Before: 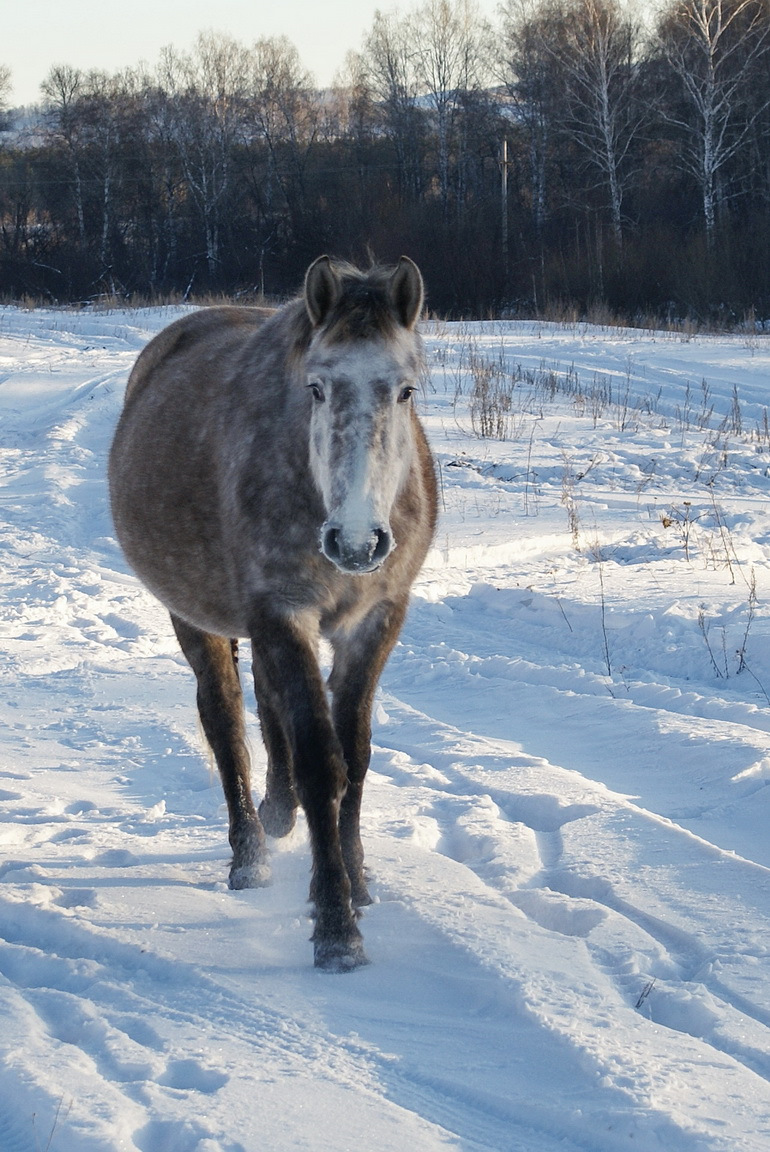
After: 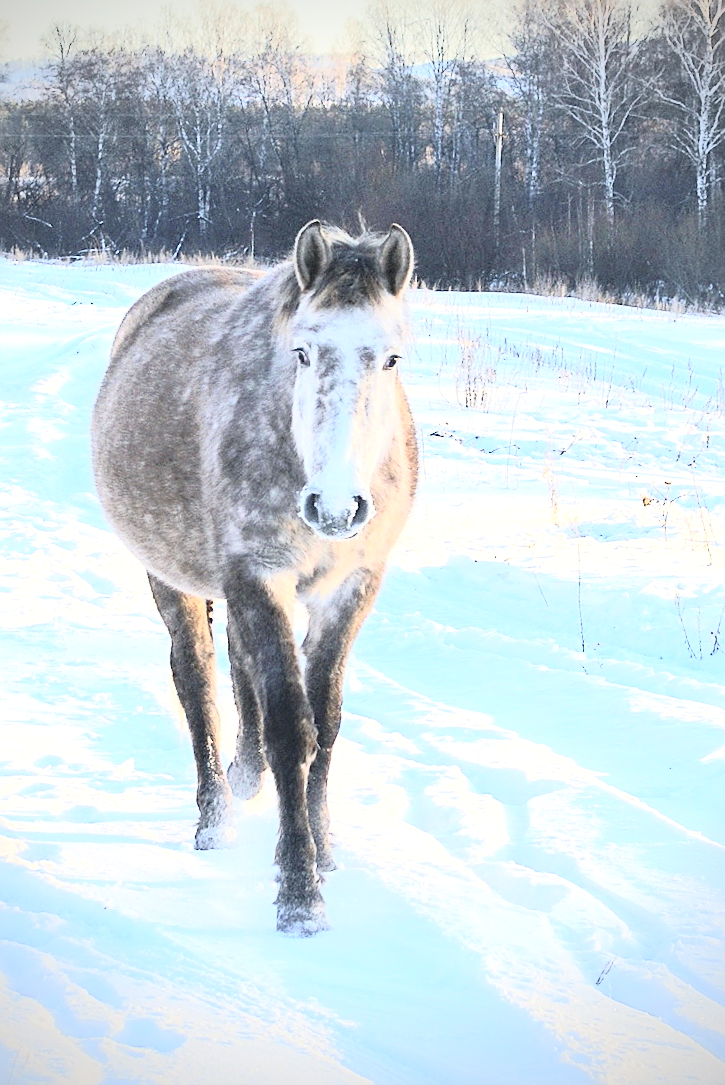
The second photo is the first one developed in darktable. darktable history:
crop and rotate: angle -2.36°
sharpen: on, module defaults
tone curve: curves: ch0 [(0, 0.052) (0.207, 0.35) (0.392, 0.592) (0.54, 0.803) (0.725, 0.922) (0.99, 0.974)], color space Lab, independent channels, preserve colors none
vignetting: on, module defaults
exposure: black level correction 0, exposure 1.371 EV, compensate highlight preservation false
